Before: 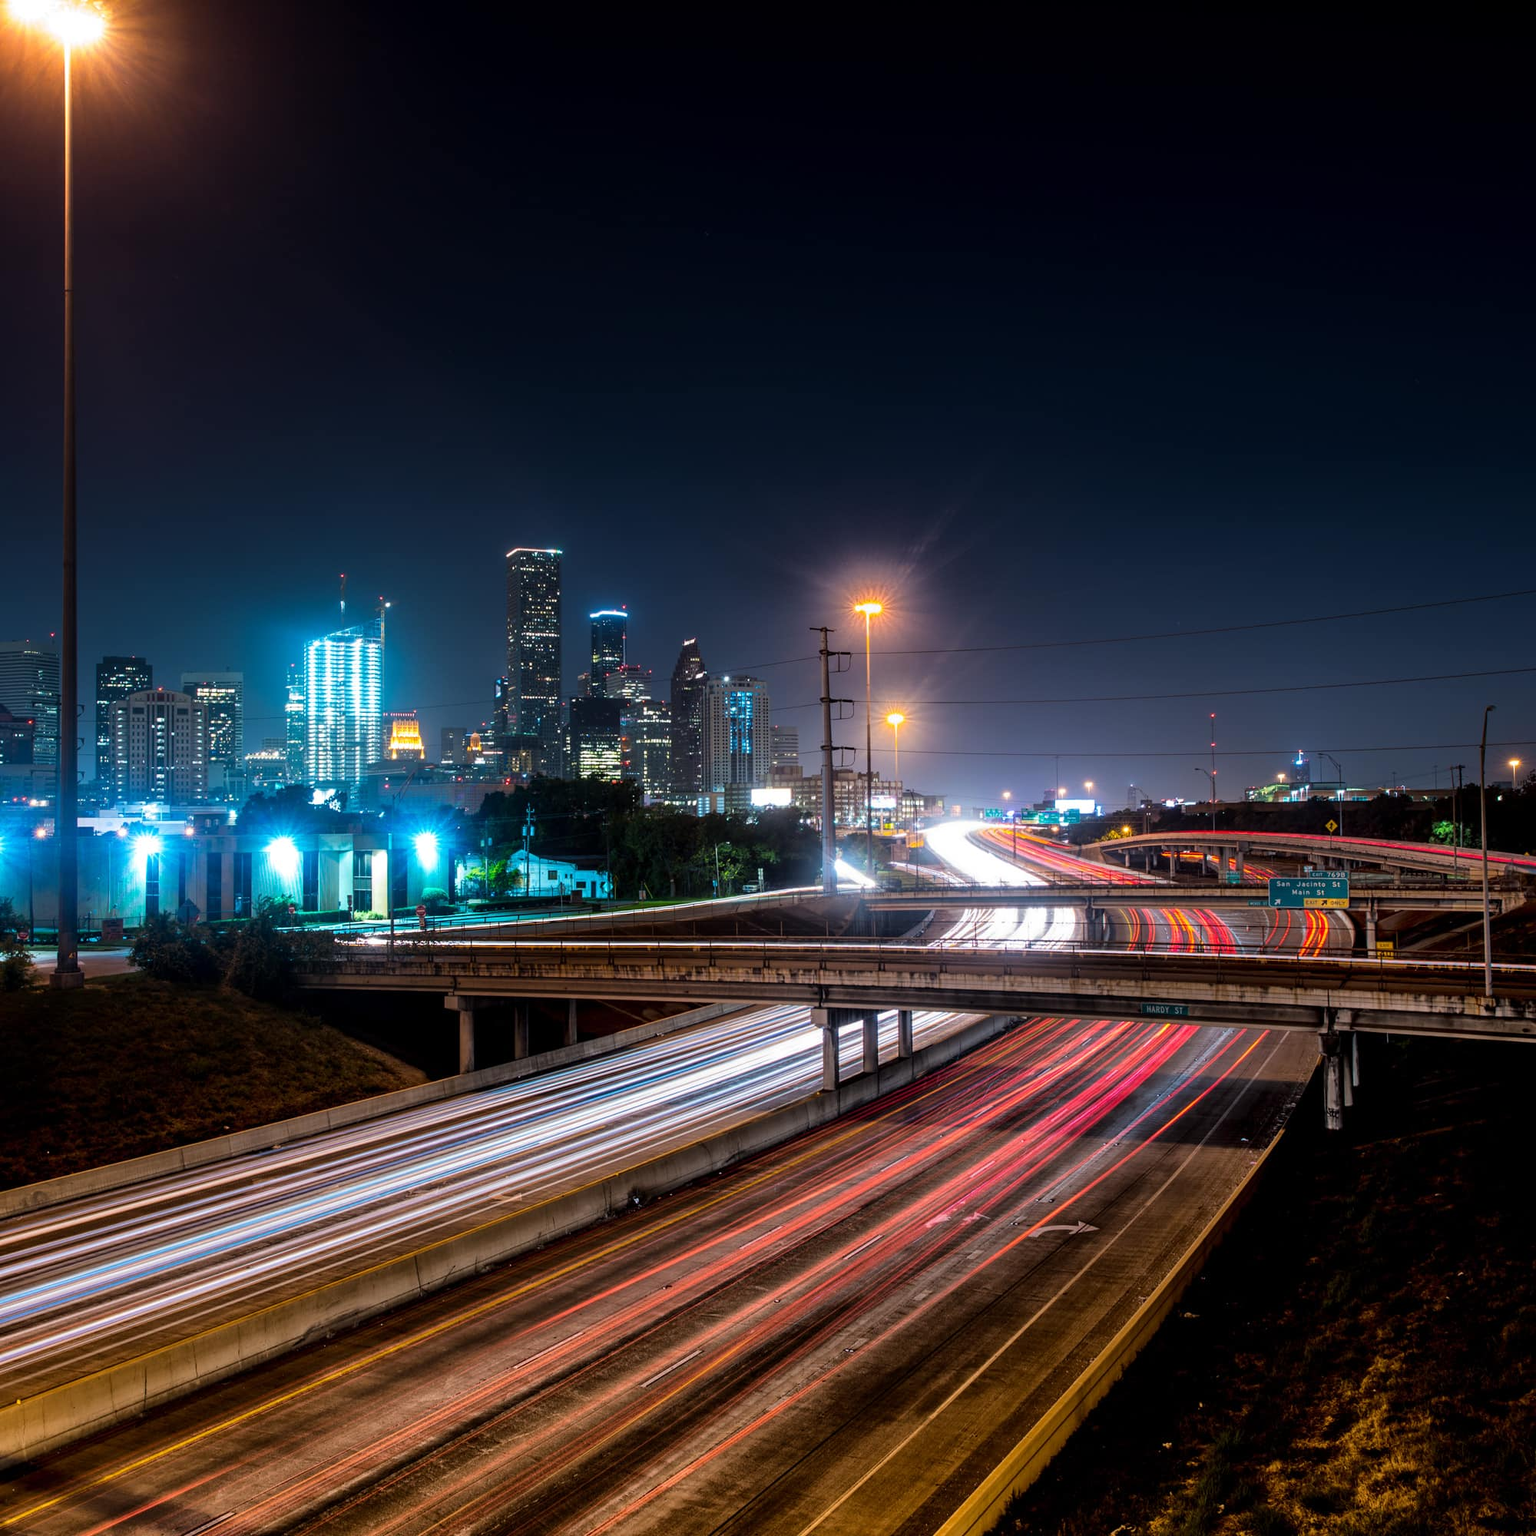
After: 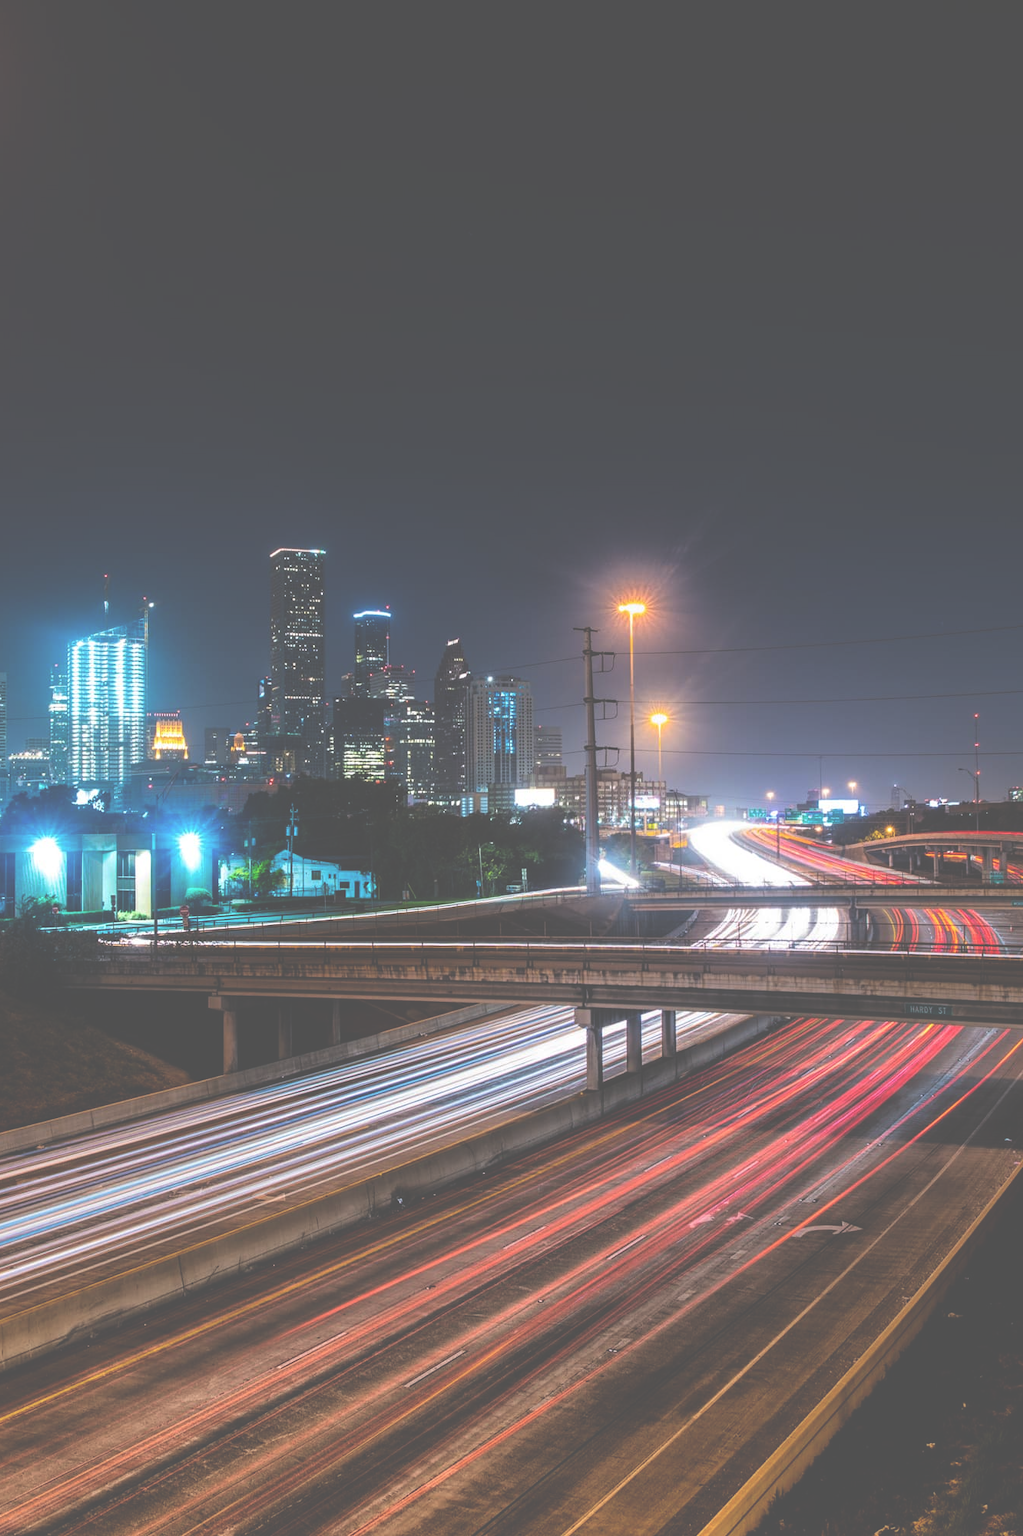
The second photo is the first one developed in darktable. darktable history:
exposure: black level correction -0.087, compensate highlight preservation false
crop: left 15.419%, right 17.914%
